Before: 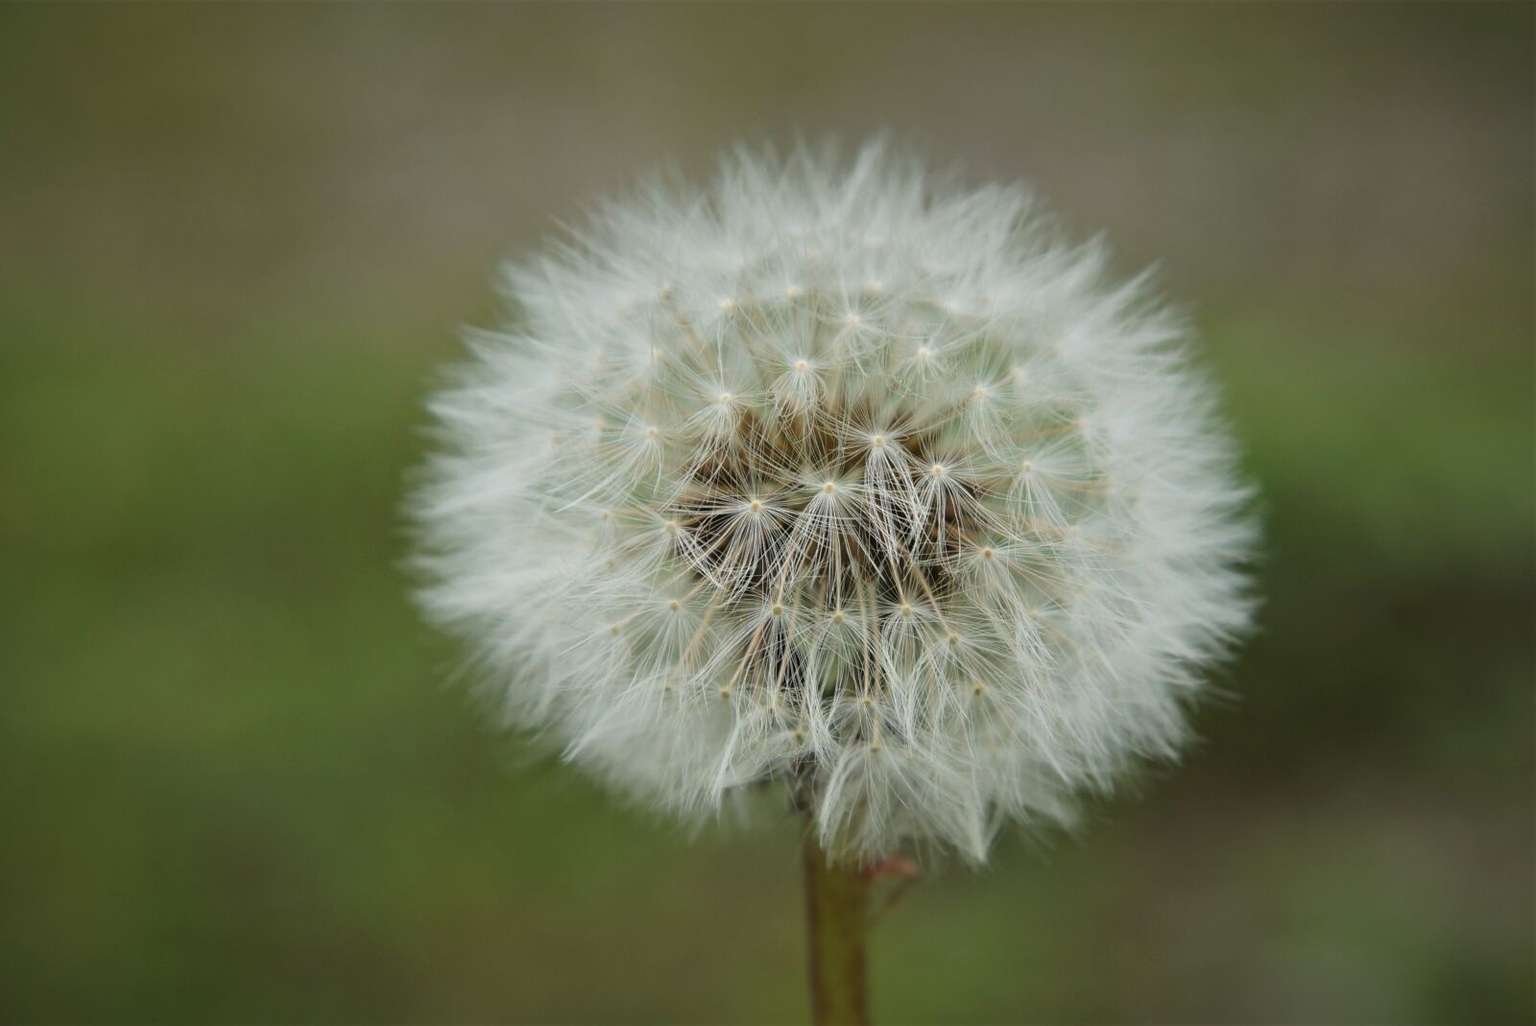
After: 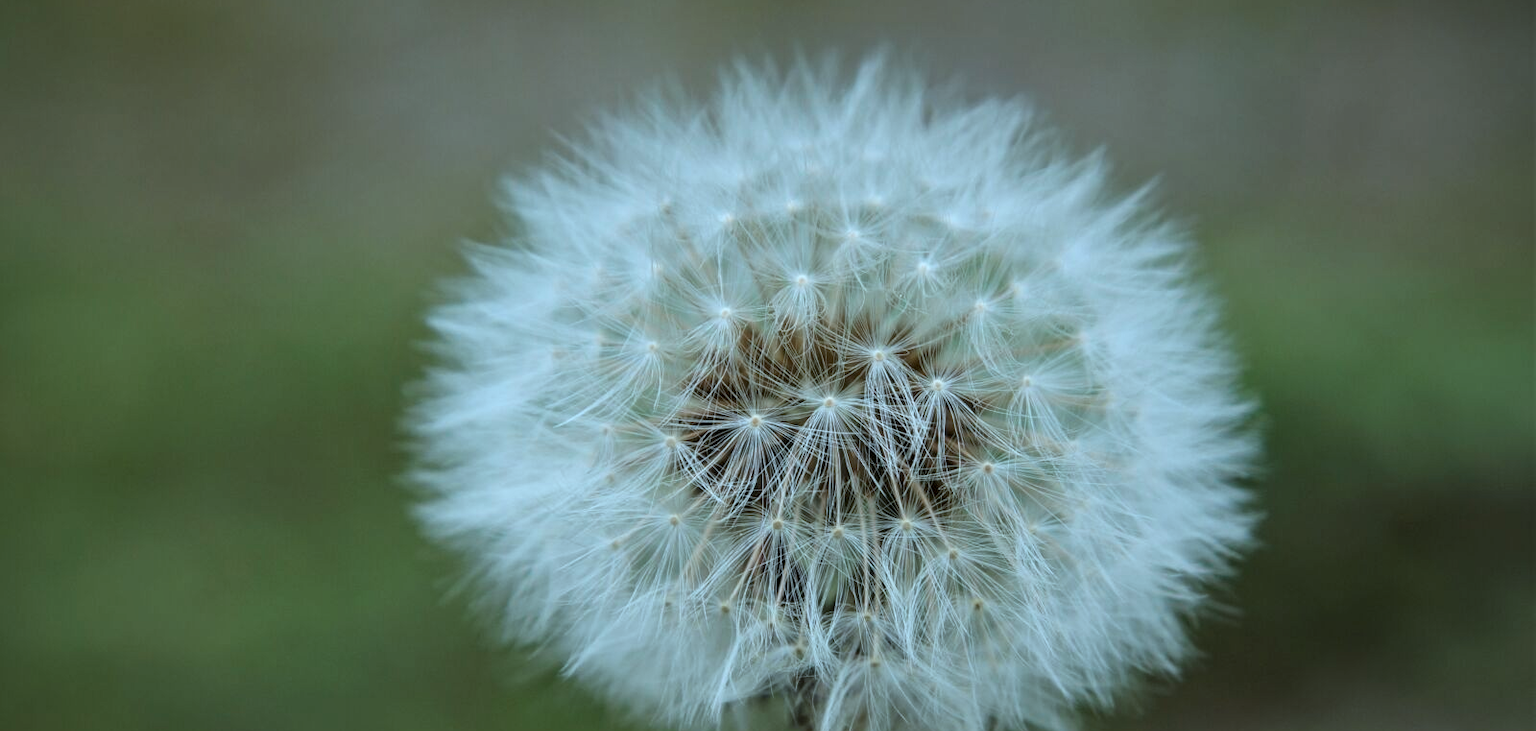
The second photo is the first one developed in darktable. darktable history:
local contrast: on, module defaults
crop and rotate: top 8.411%, bottom 20.245%
exposure: exposure -0.06 EV, compensate exposure bias true, compensate highlight preservation false
color correction: highlights a* -9.57, highlights b* -21.35
